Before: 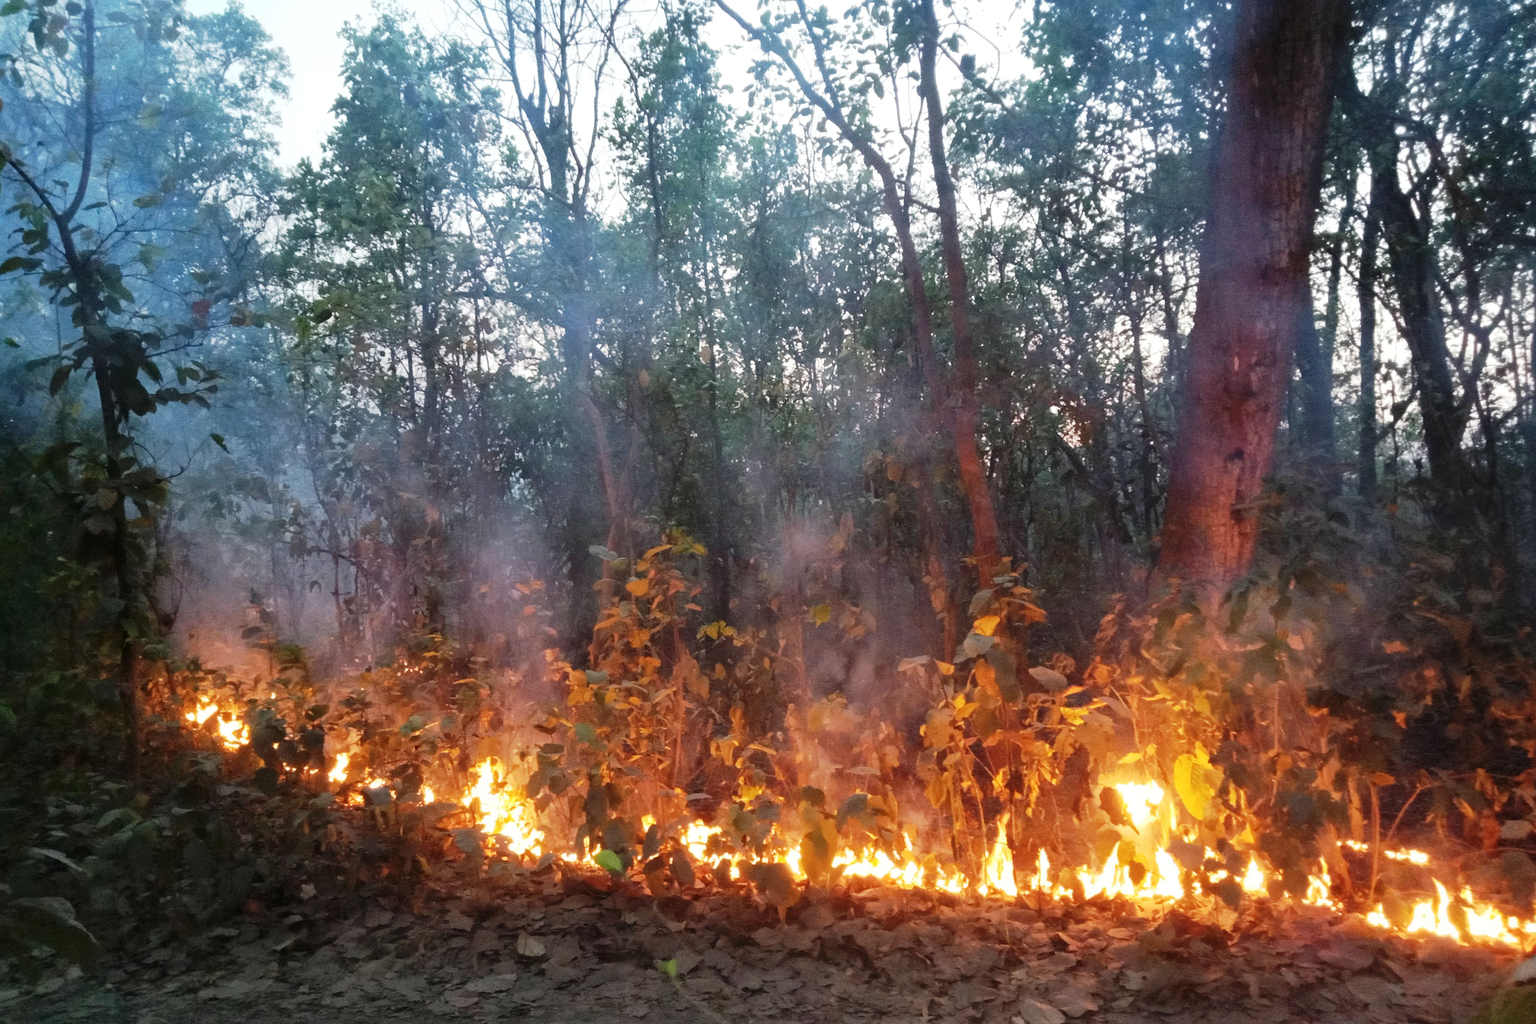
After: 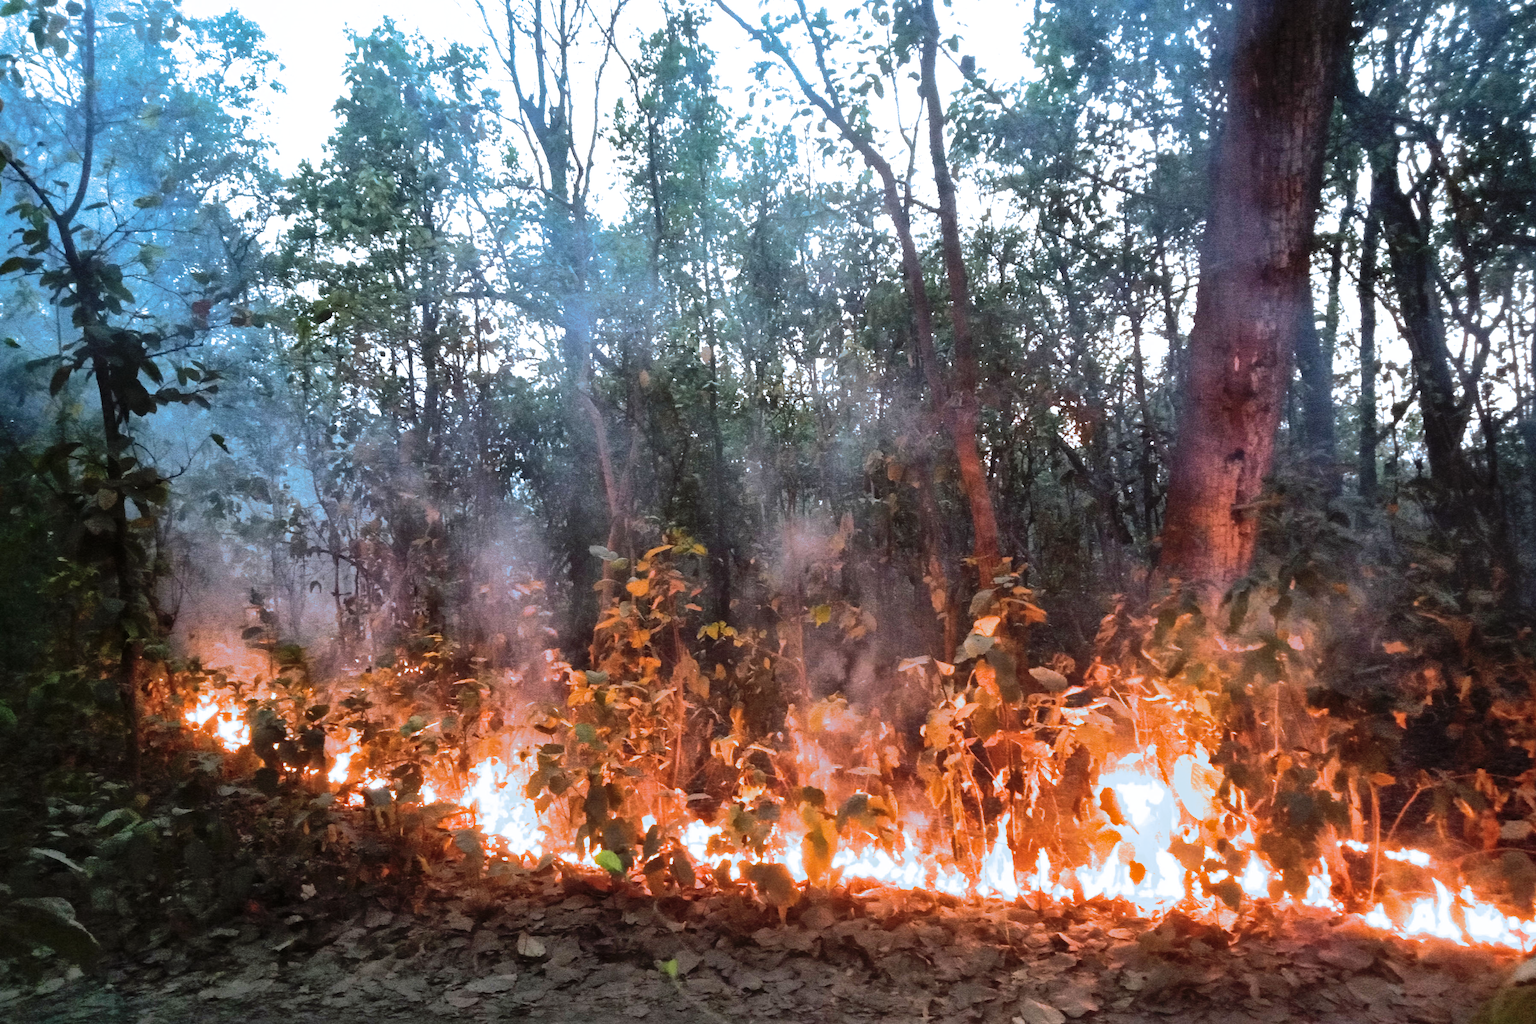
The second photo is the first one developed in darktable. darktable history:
tone equalizer: -8 EV -1.08 EV, -7 EV -1.01 EV, -6 EV -0.867 EV, -5 EV -0.578 EV, -3 EV 0.578 EV, -2 EV 0.867 EV, -1 EV 1.01 EV, +0 EV 1.08 EV, edges refinement/feathering 500, mask exposure compensation -1.57 EV, preserve details no
shadows and highlights: on, module defaults
split-toning: shadows › hue 351.18°, shadows › saturation 0.86, highlights › hue 218.82°, highlights › saturation 0.73, balance -19.167
